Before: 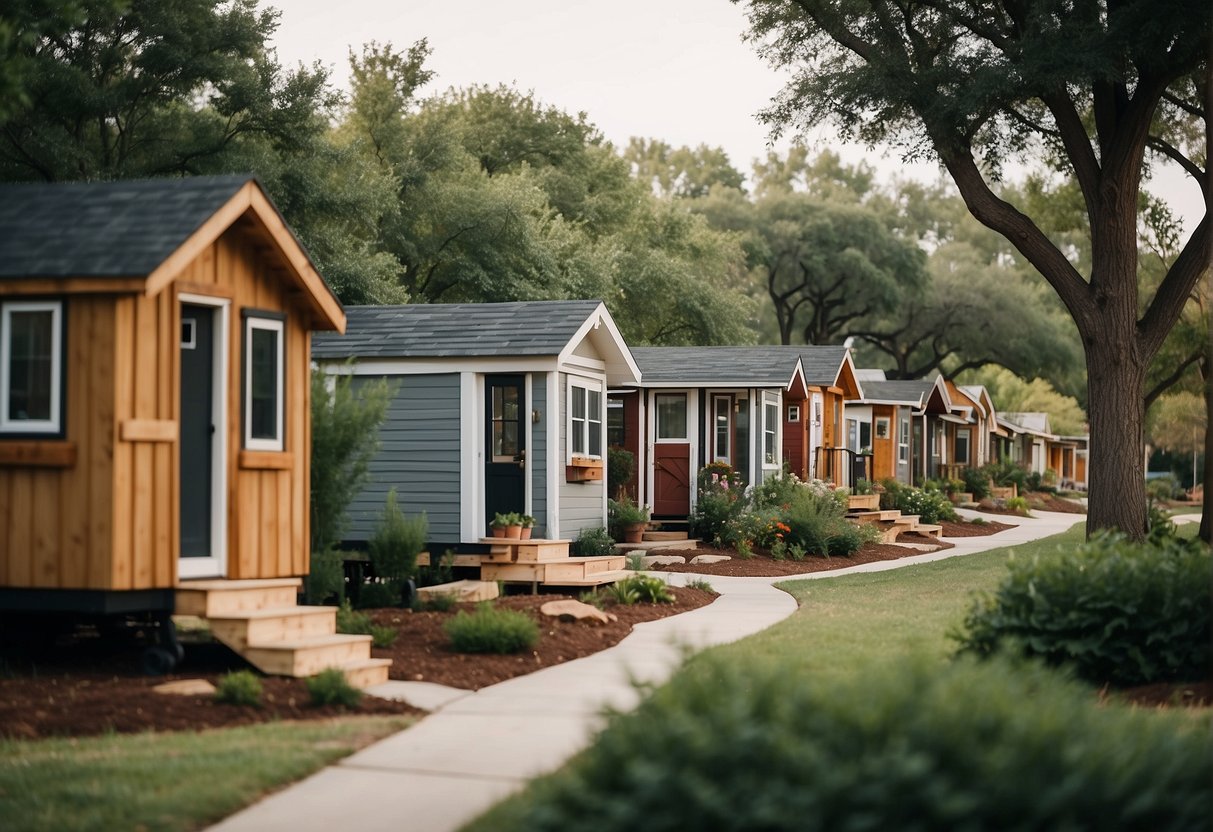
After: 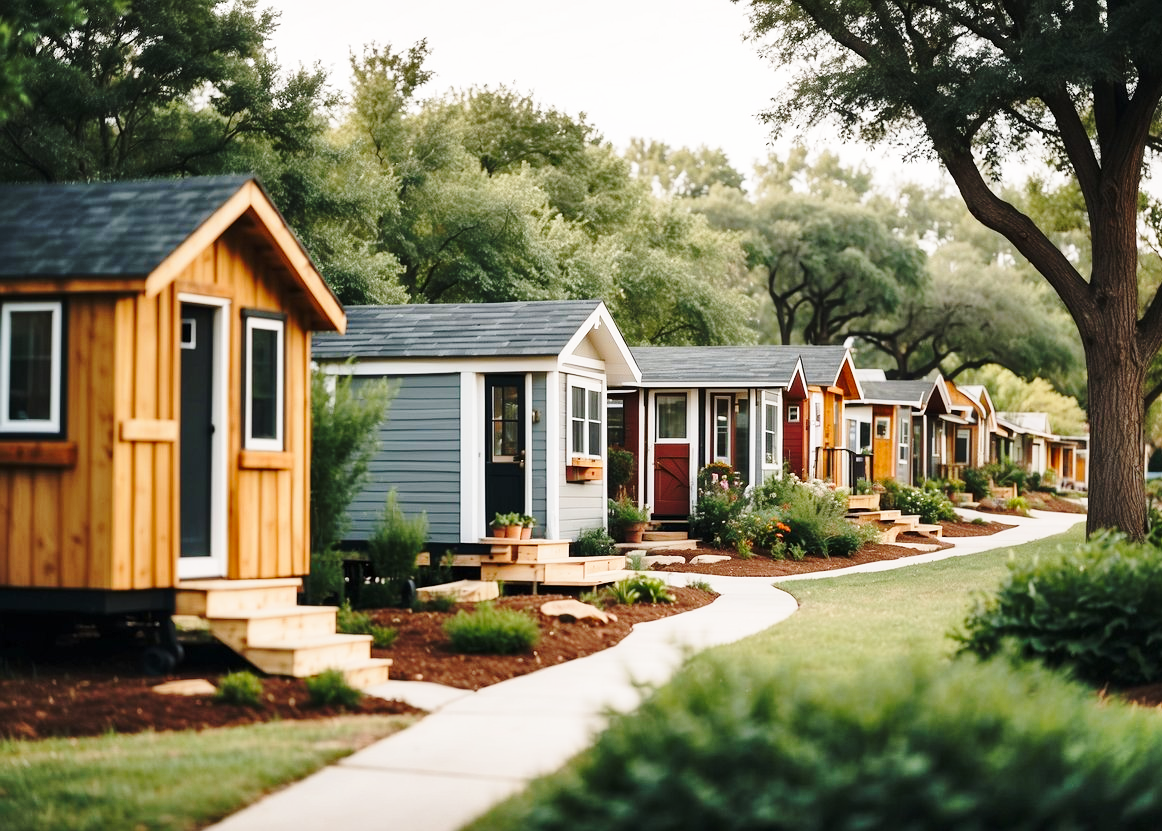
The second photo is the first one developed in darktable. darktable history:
base curve: curves: ch0 [(0, 0) (0.032, 0.037) (0.105, 0.228) (0.435, 0.76) (0.856, 0.983) (1, 1)], preserve colors none
shadows and highlights: low approximation 0.01, soften with gaussian
white balance: red 1, blue 1
crop: right 4.126%, bottom 0.031%
